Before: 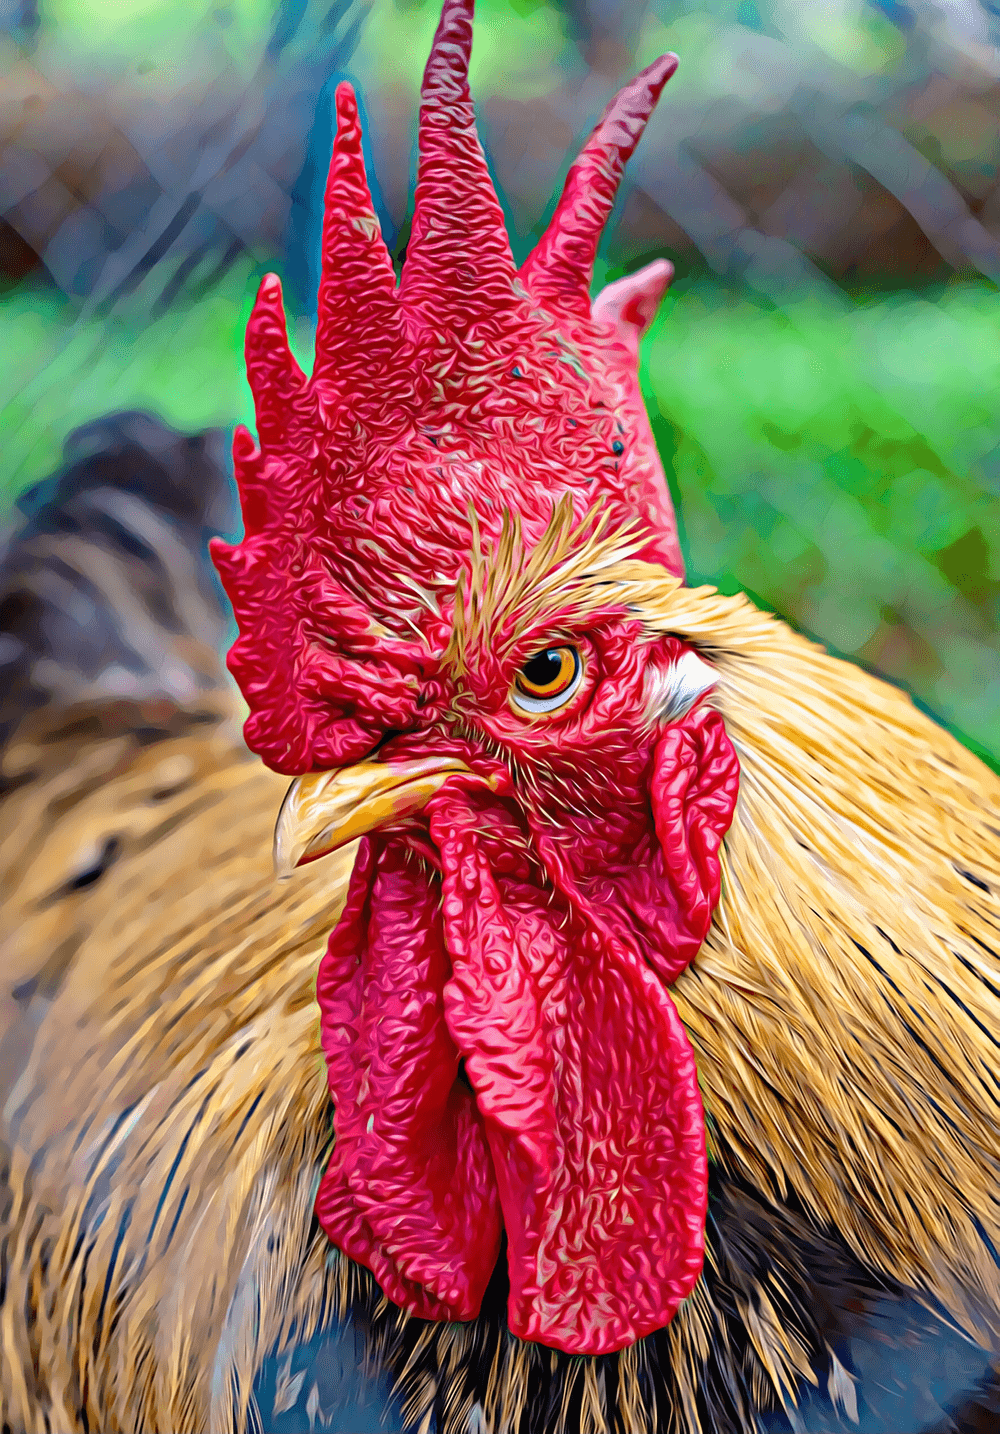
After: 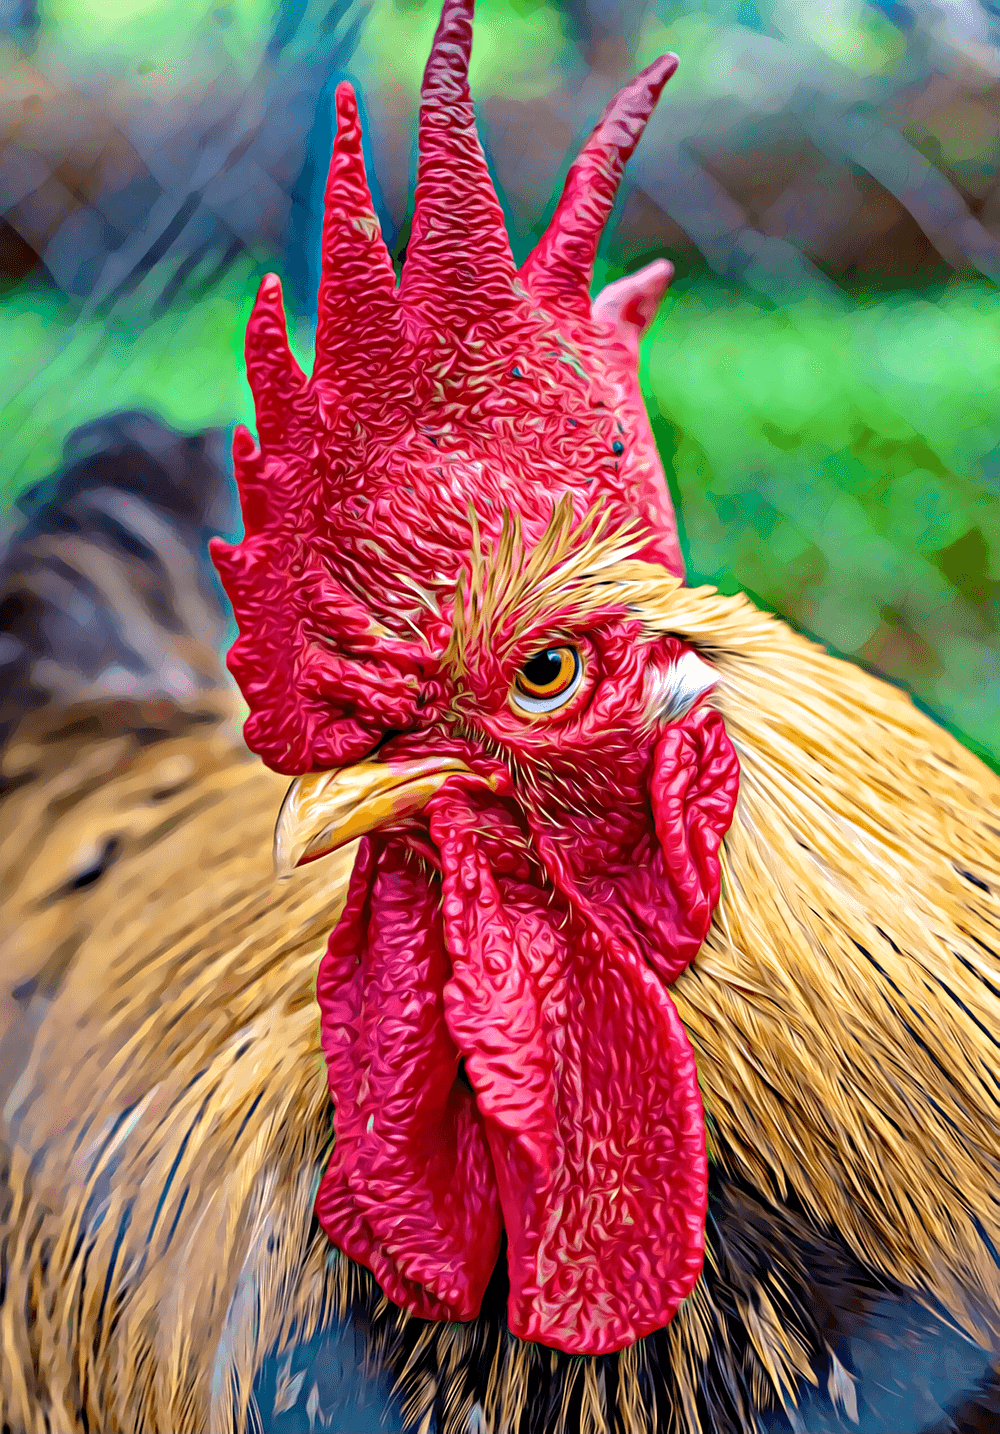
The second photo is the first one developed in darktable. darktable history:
velvia: on, module defaults
local contrast: highlights 100%, shadows 100%, detail 120%, midtone range 0.2
tone equalizer: on, module defaults
